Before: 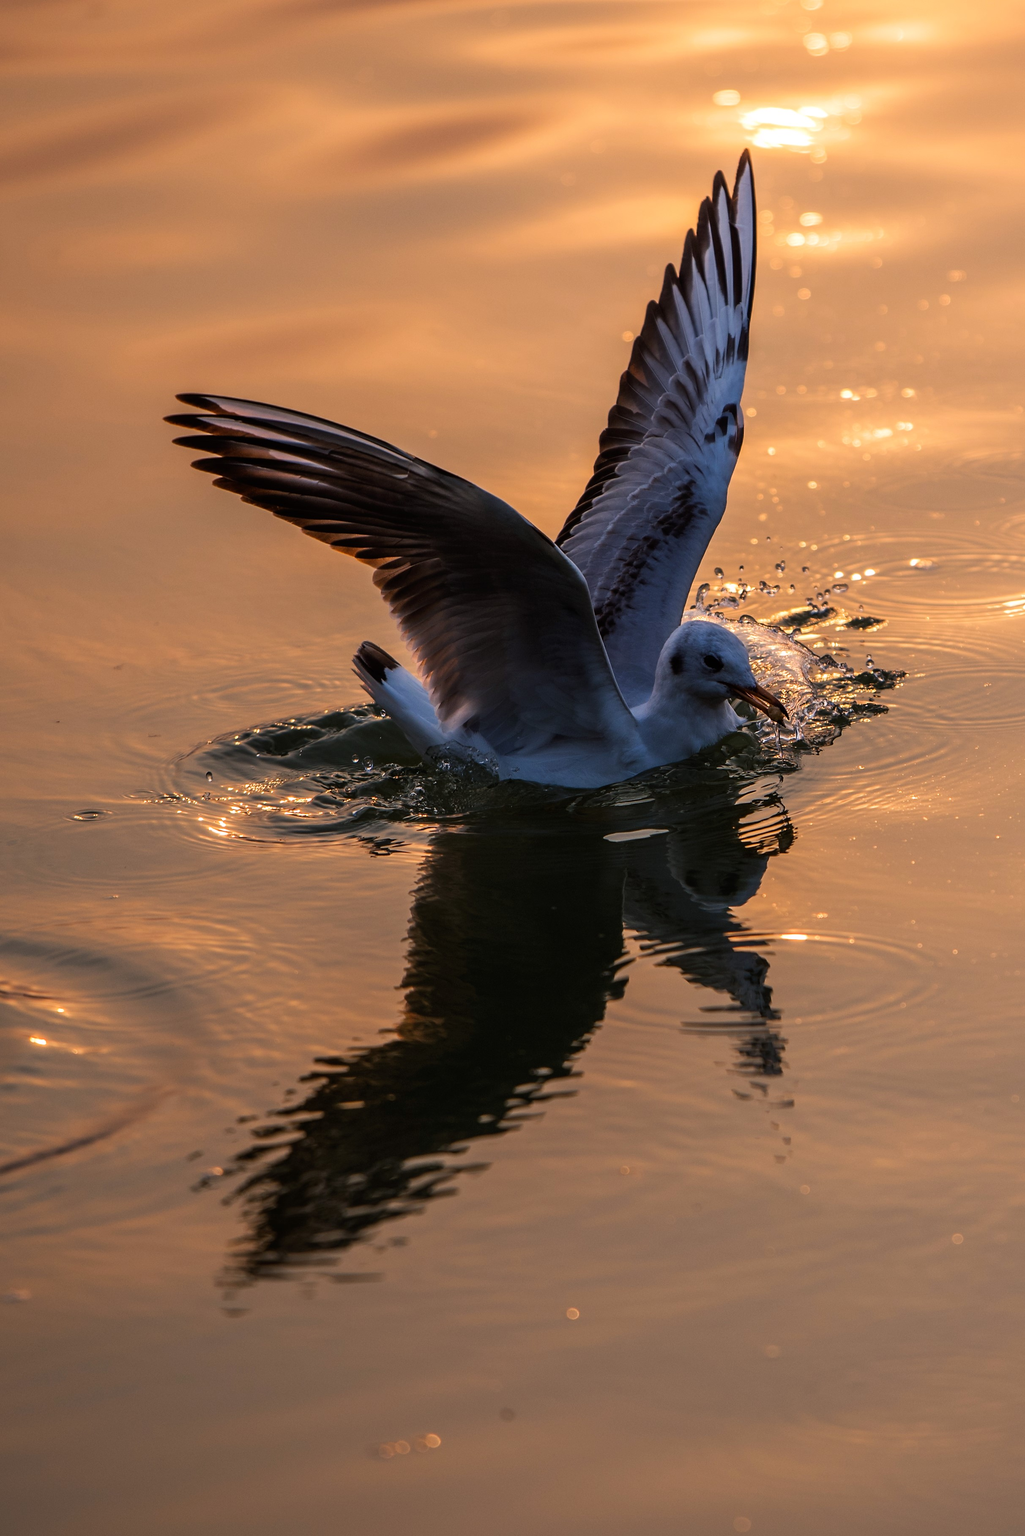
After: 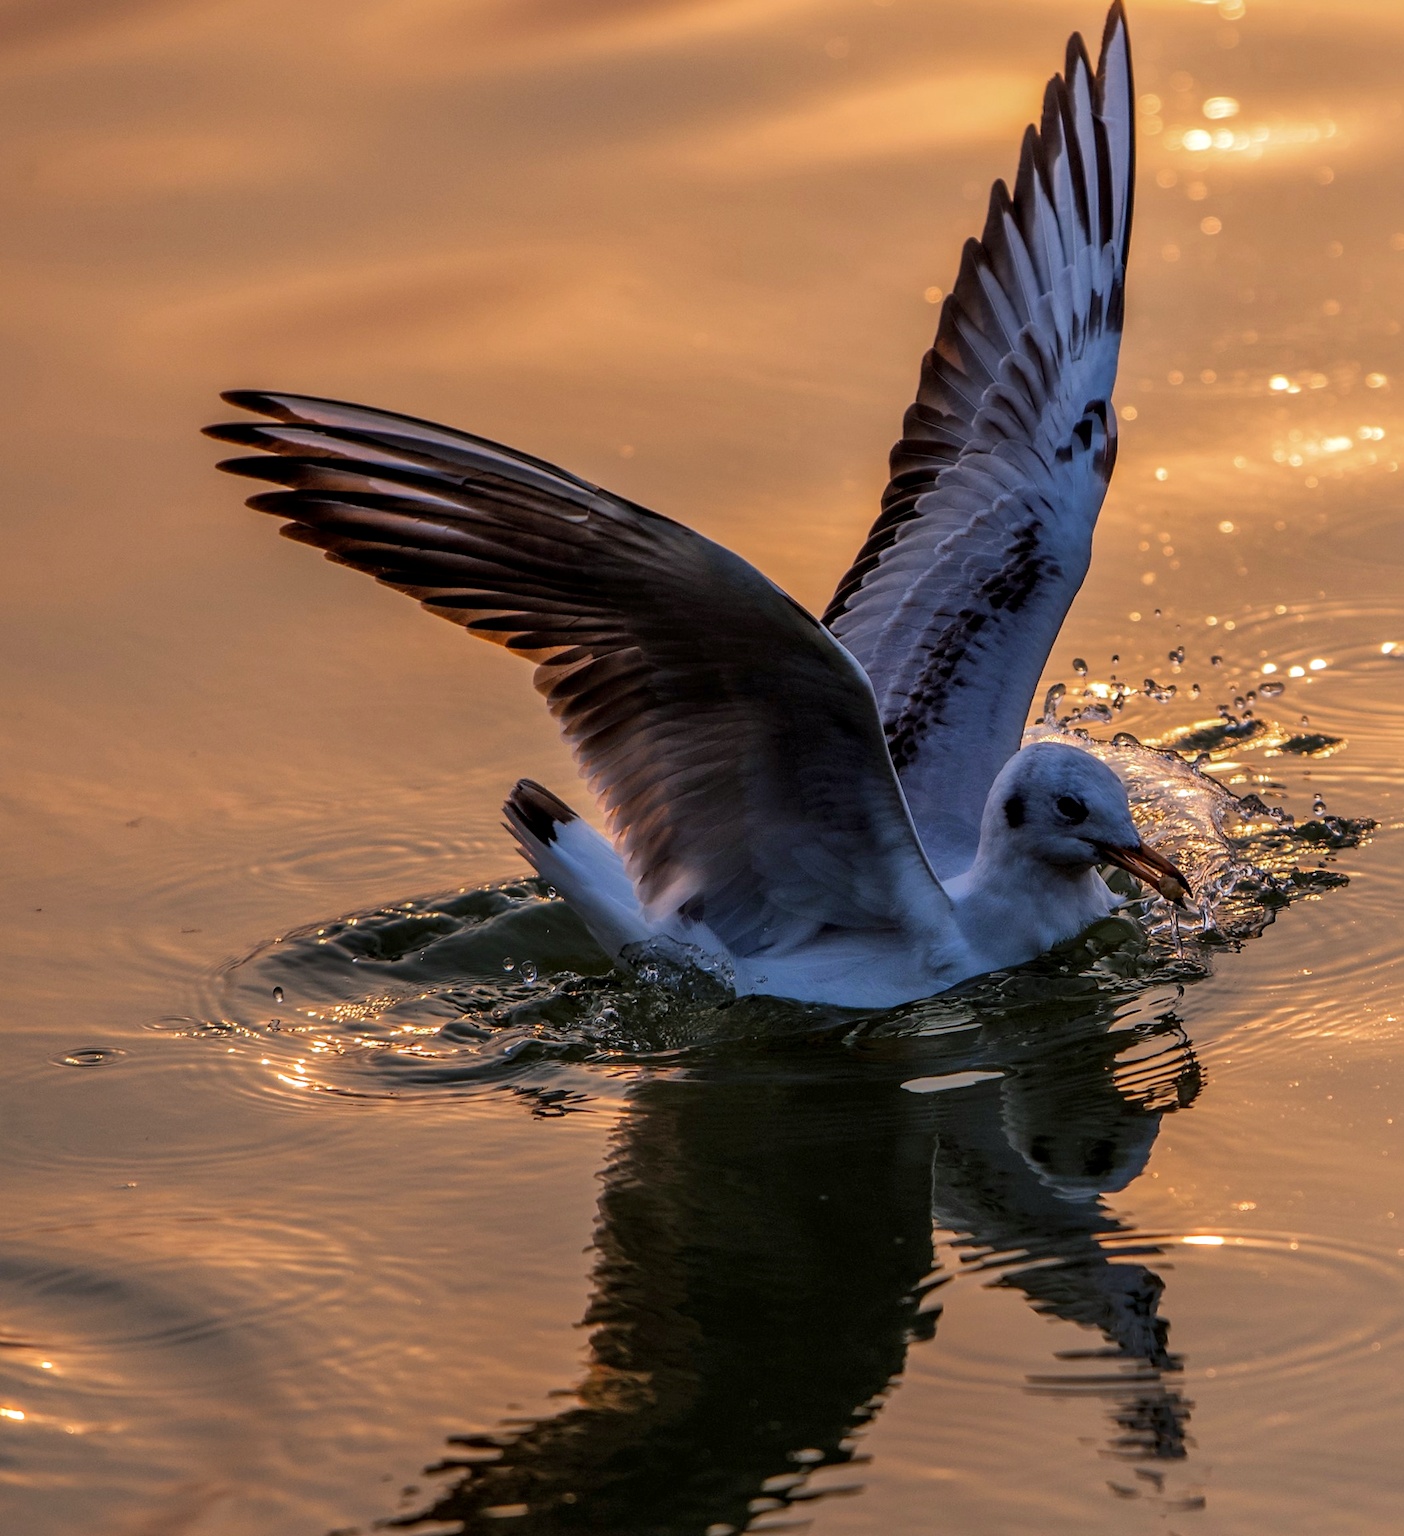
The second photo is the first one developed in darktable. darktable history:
local contrast: on, module defaults
crop: left 3.015%, top 8.969%, right 9.647%, bottom 26.457%
shadows and highlights: on, module defaults
white balance: red 0.976, blue 1.04
rotate and perspective: rotation -0.45°, automatic cropping original format, crop left 0.008, crop right 0.992, crop top 0.012, crop bottom 0.988
